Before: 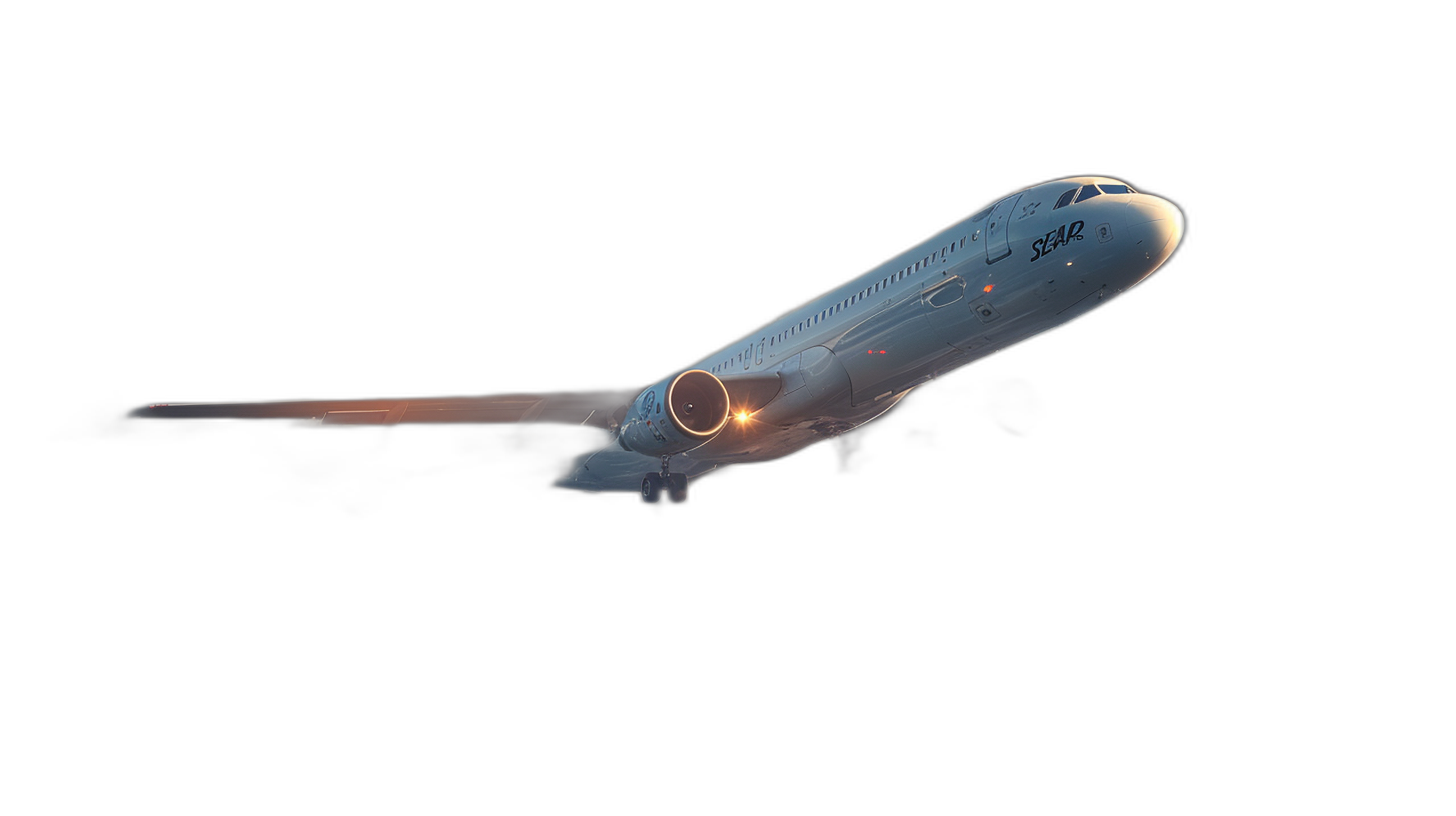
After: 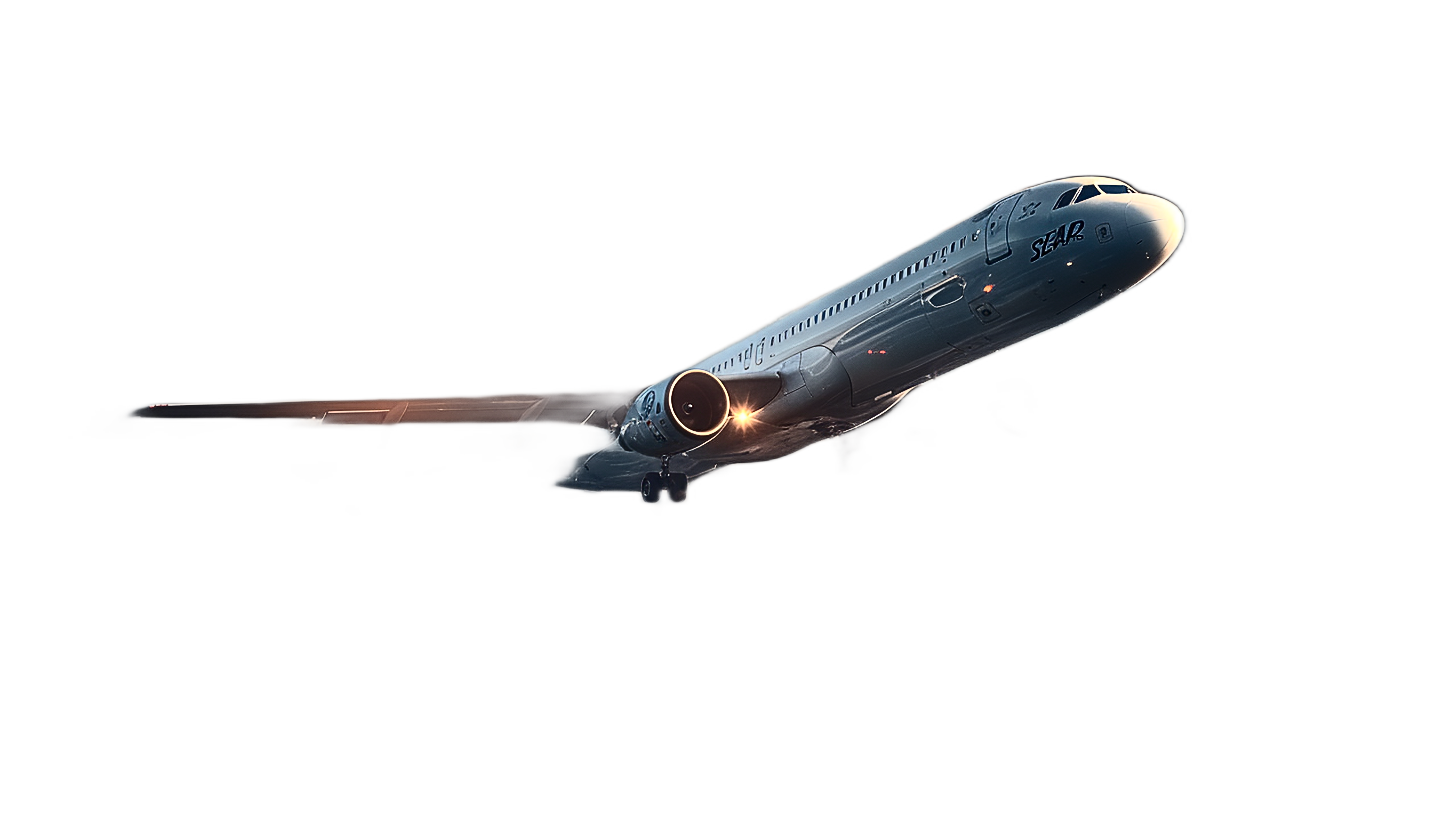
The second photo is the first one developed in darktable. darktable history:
contrast brightness saturation: contrast 0.5, saturation -0.1
sharpen: on, module defaults
